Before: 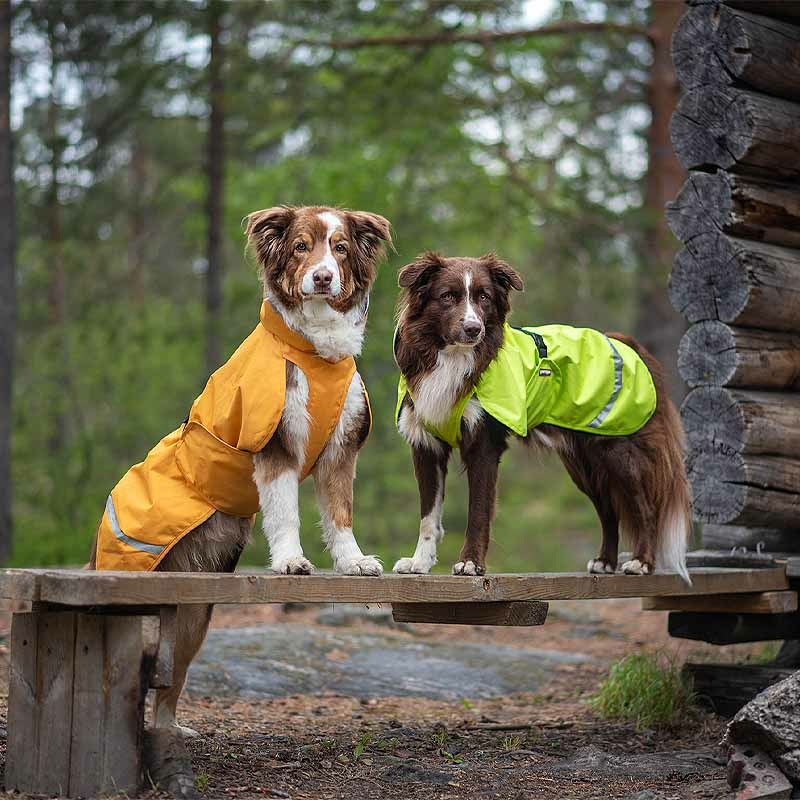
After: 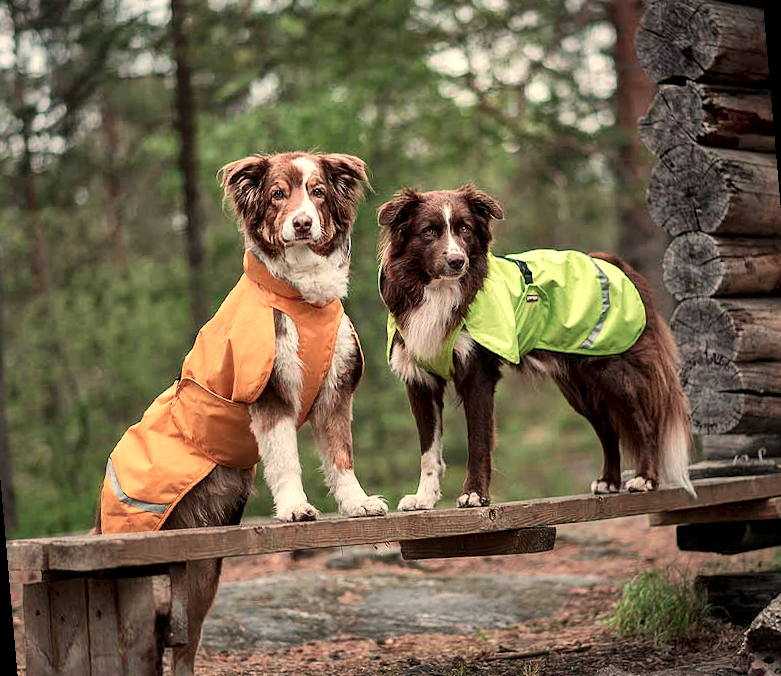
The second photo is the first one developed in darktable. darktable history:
white balance: red 1.123, blue 0.83
rotate and perspective: rotation -5°, crop left 0.05, crop right 0.952, crop top 0.11, crop bottom 0.89
local contrast: mode bilateral grid, contrast 20, coarseness 50, detail 171%, midtone range 0.2
color contrast: blue-yellow contrast 0.7
